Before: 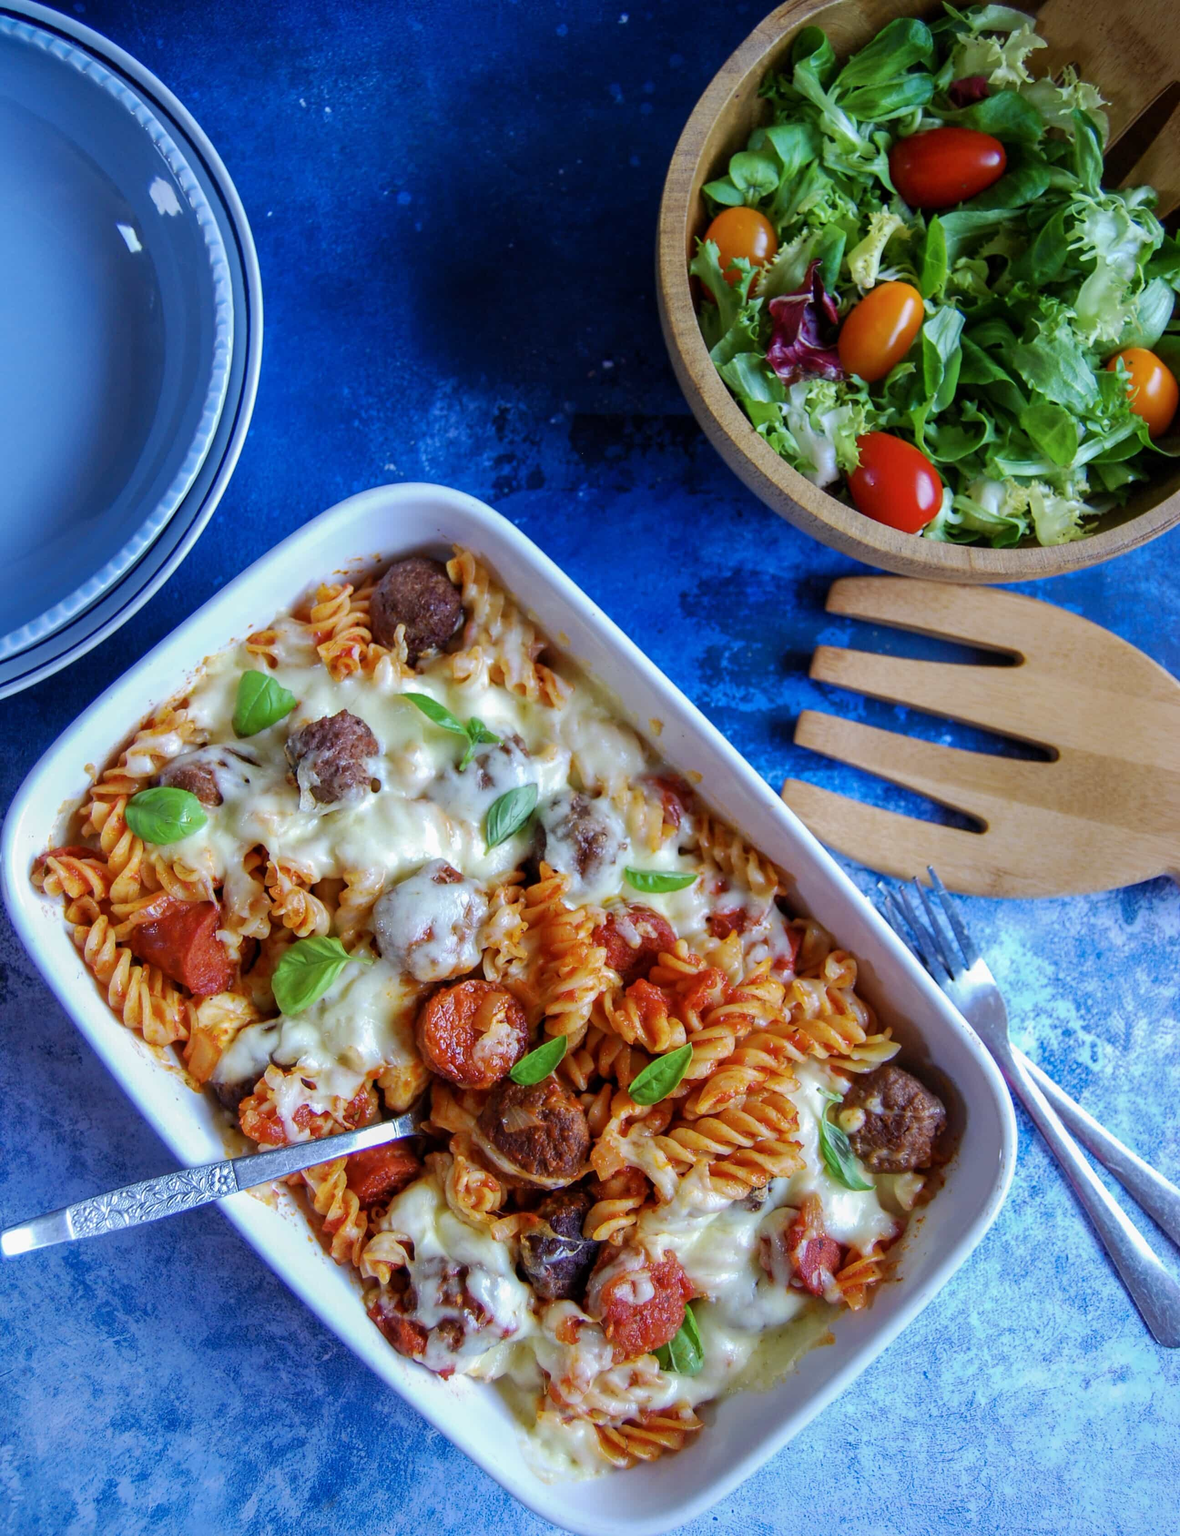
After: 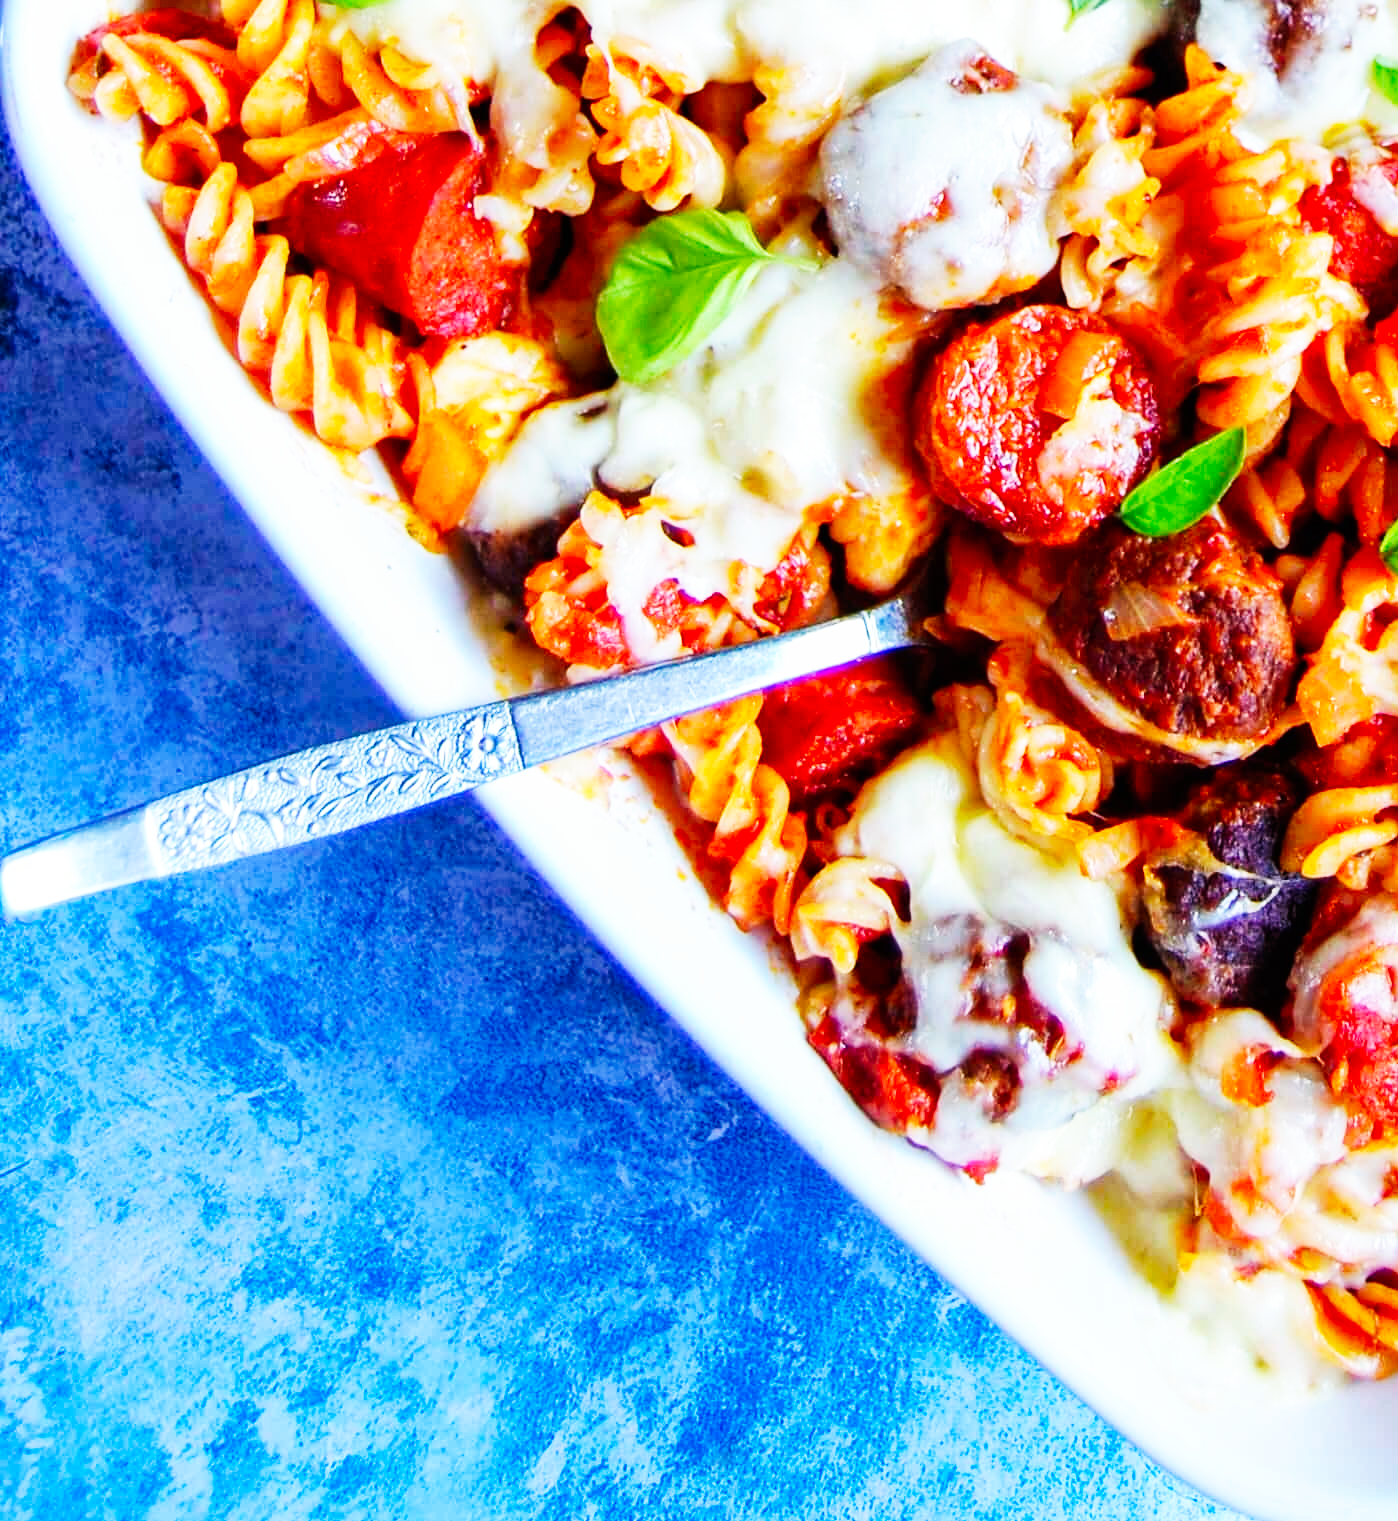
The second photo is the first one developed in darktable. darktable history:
crop and rotate: top 54.763%, right 46.029%, bottom 0.17%
base curve: curves: ch0 [(0, 0) (0.007, 0.004) (0.027, 0.03) (0.046, 0.07) (0.207, 0.54) (0.442, 0.872) (0.673, 0.972) (1, 1)], preserve colors none
color calibration: gray › normalize channels true, illuminant same as pipeline (D50), adaptation XYZ, x 0.345, y 0.358, temperature 5016.23 K, gamut compression 0.023
